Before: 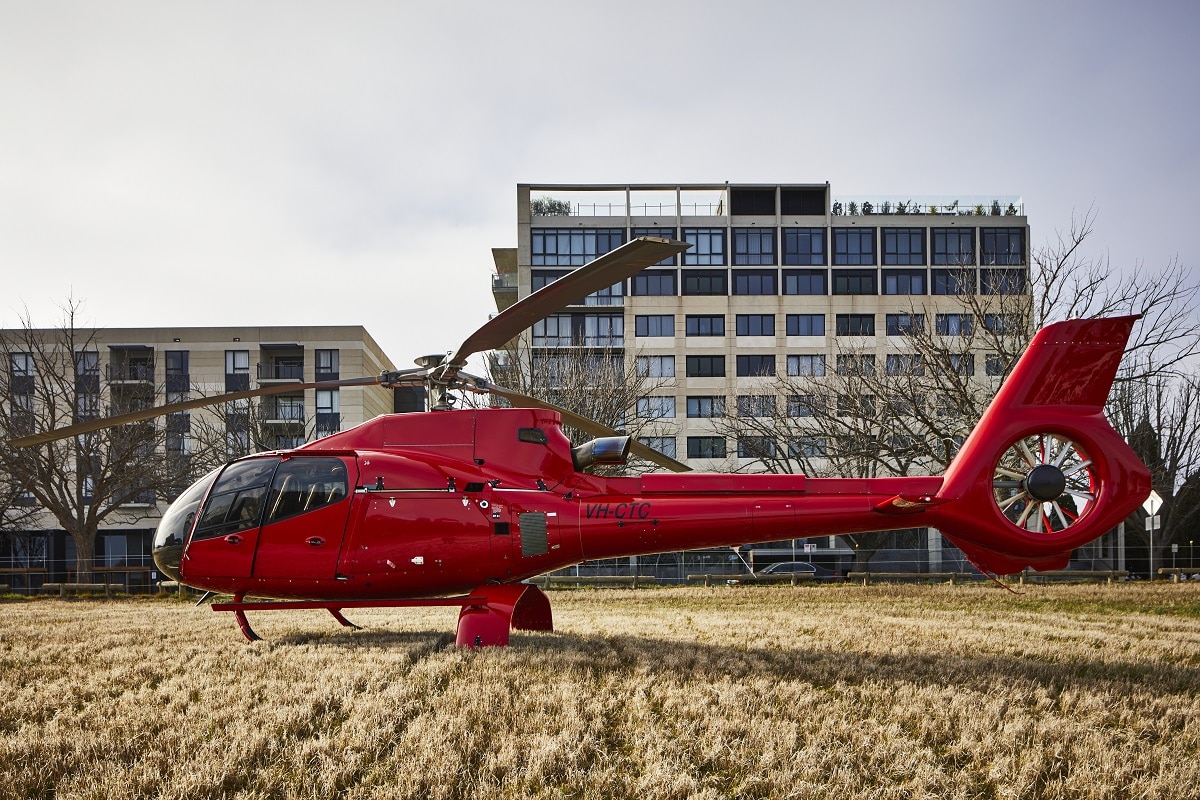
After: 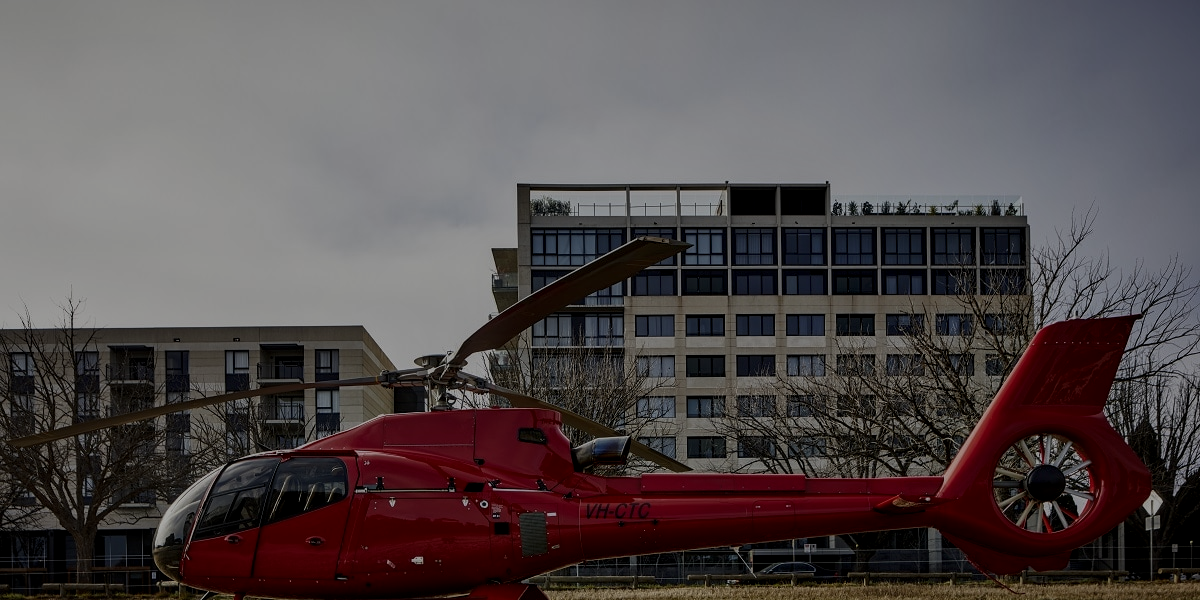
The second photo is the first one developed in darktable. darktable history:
crop: bottom 24.994%
tone equalizer: -8 EV -1.97 EV, -7 EV -2 EV, -6 EV -2 EV, -5 EV -1.98 EV, -4 EV -1.99 EV, -3 EV -1.98 EV, -2 EV -1.99 EV, -1 EV -1.63 EV, +0 EV -1.99 EV, edges refinement/feathering 500, mask exposure compensation -1.57 EV, preserve details no
local contrast: detail 130%
